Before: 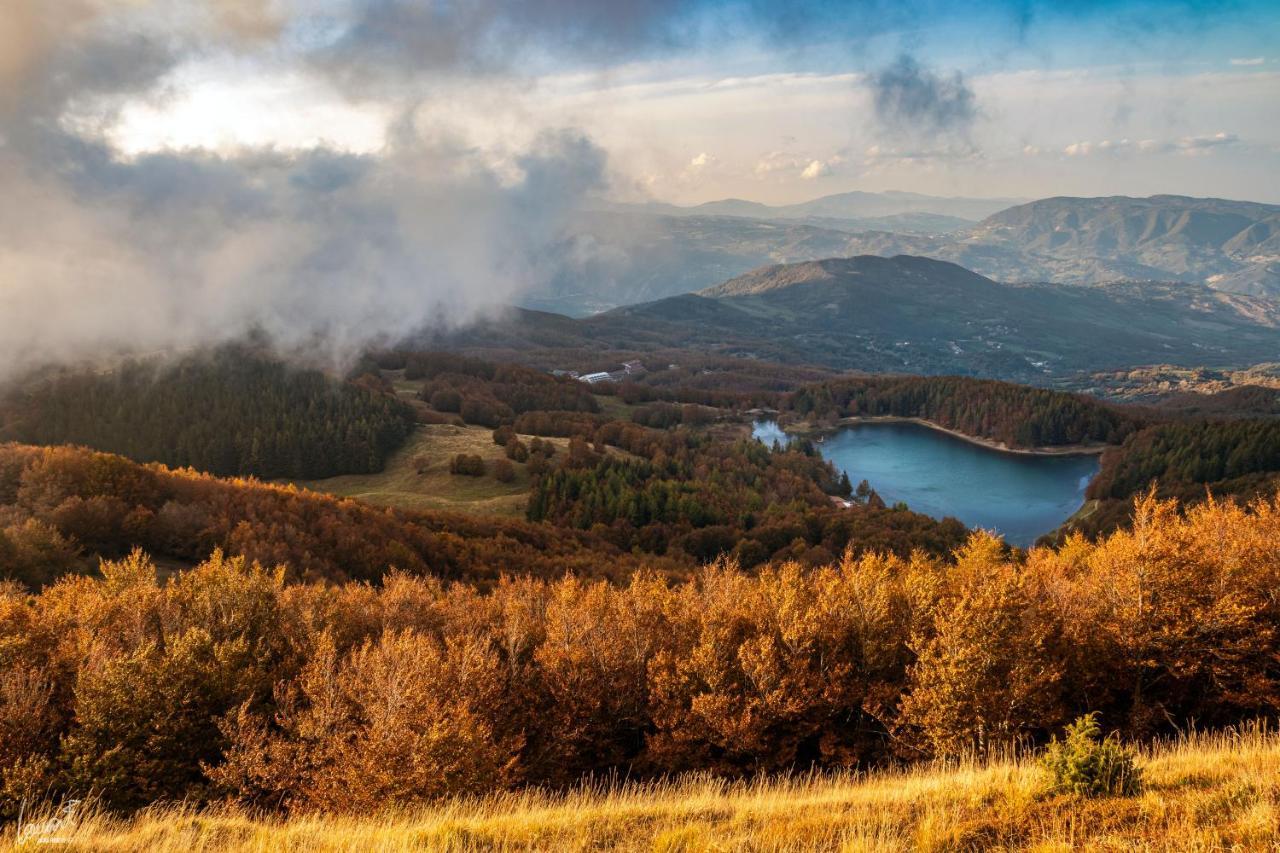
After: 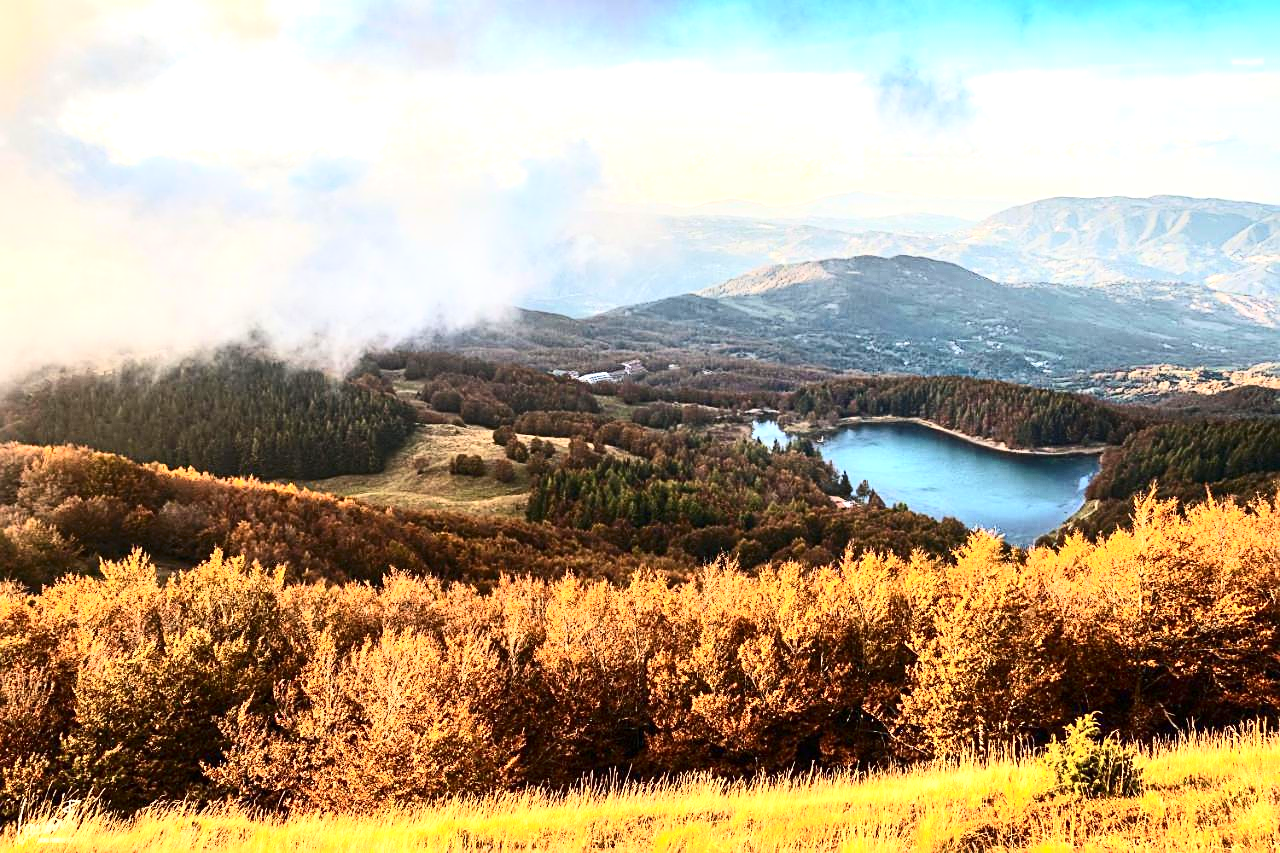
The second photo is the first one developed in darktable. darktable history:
sharpen: on, module defaults
contrast brightness saturation: contrast 0.39, brightness 0.1
tone equalizer: on, module defaults
exposure: black level correction 0, exposure 1.173 EV, compensate exposure bias true, compensate highlight preservation false
